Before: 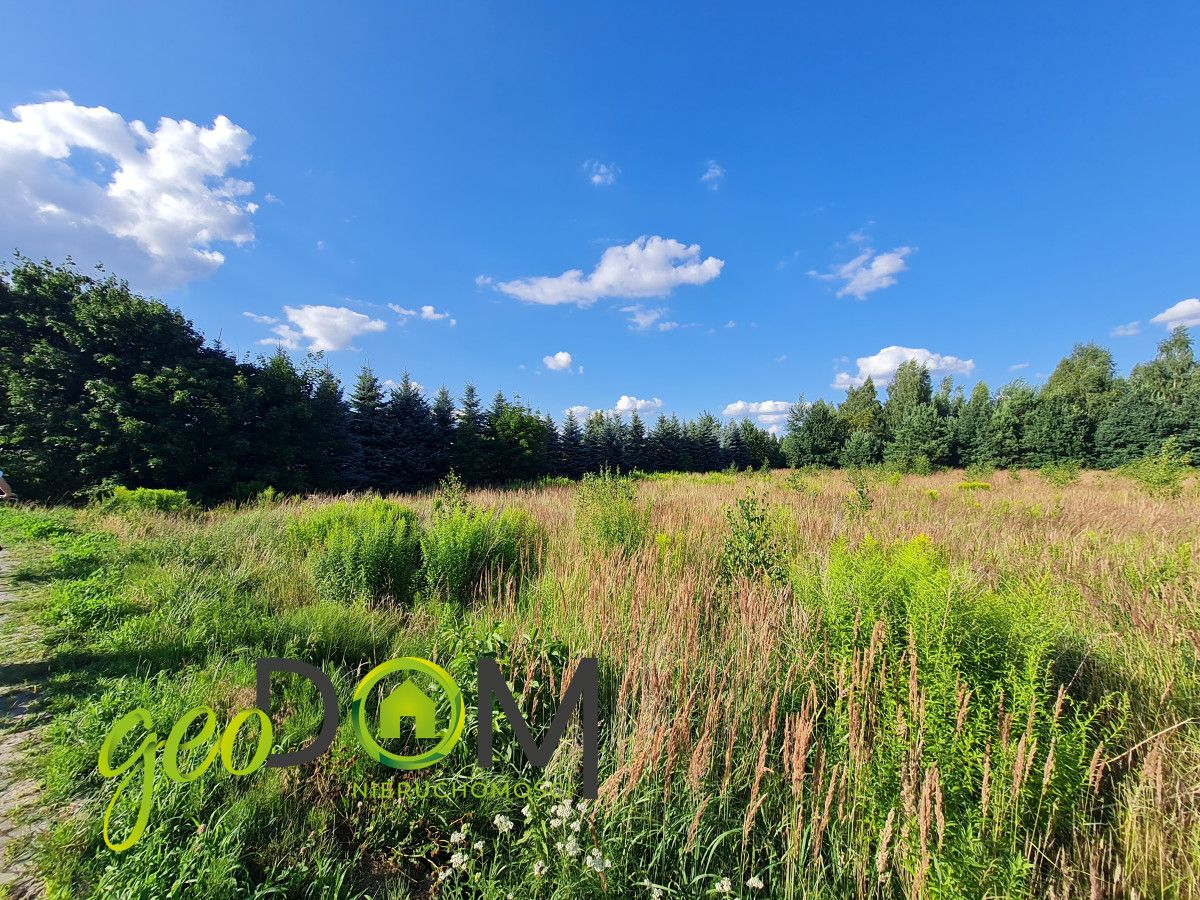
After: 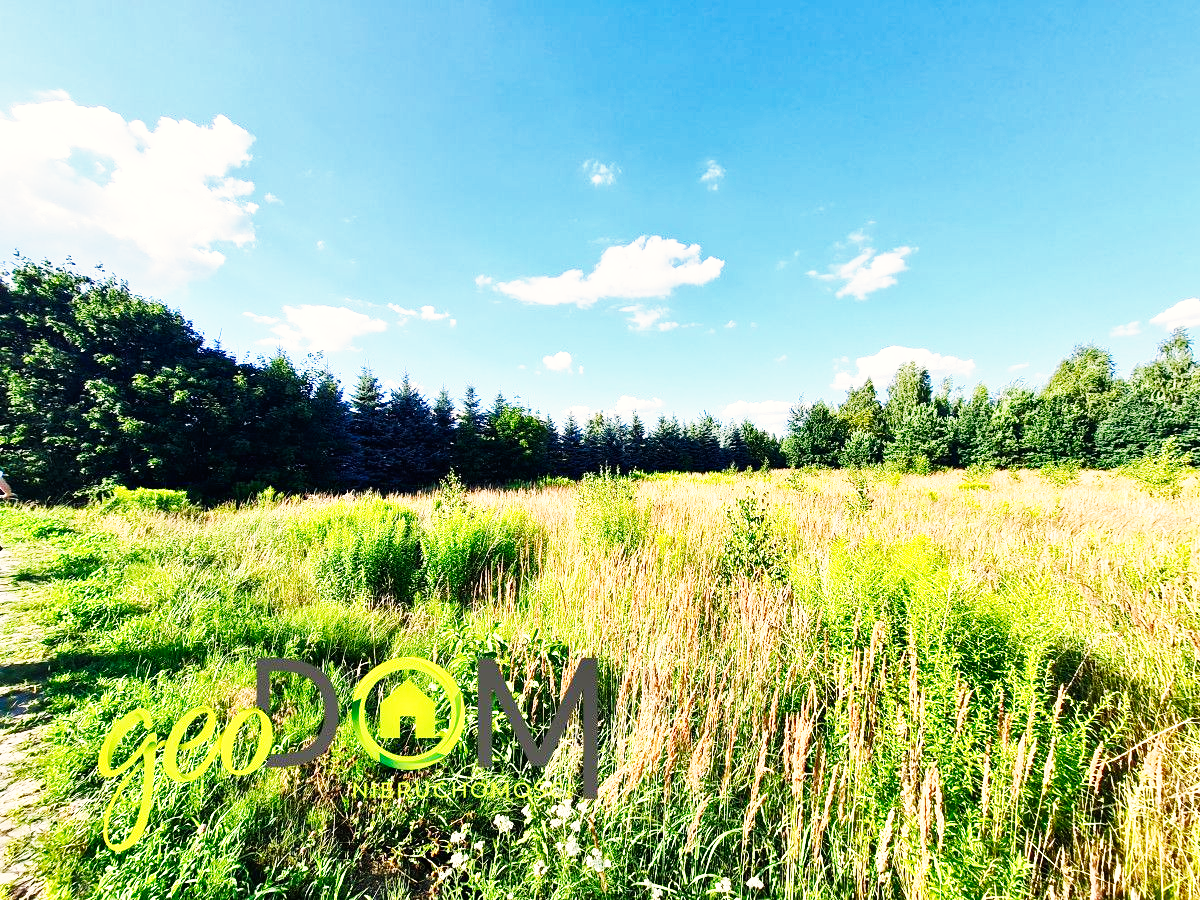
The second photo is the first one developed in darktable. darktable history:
exposure: exposure 0.495 EV, compensate highlight preservation false
color correction: highlights a* 0.88, highlights b* 2.88, saturation 1.07
shadows and highlights: soften with gaussian
base curve: curves: ch0 [(0, 0) (0.007, 0.004) (0.027, 0.03) (0.046, 0.07) (0.207, 0.54) (0.442, 0.872) (0.673, 0.972) (1, 1)], preserve colors none
tone equalizer: edges refinement/feathering 500, mask exposure compensation -1.57 EV, preserve details no
